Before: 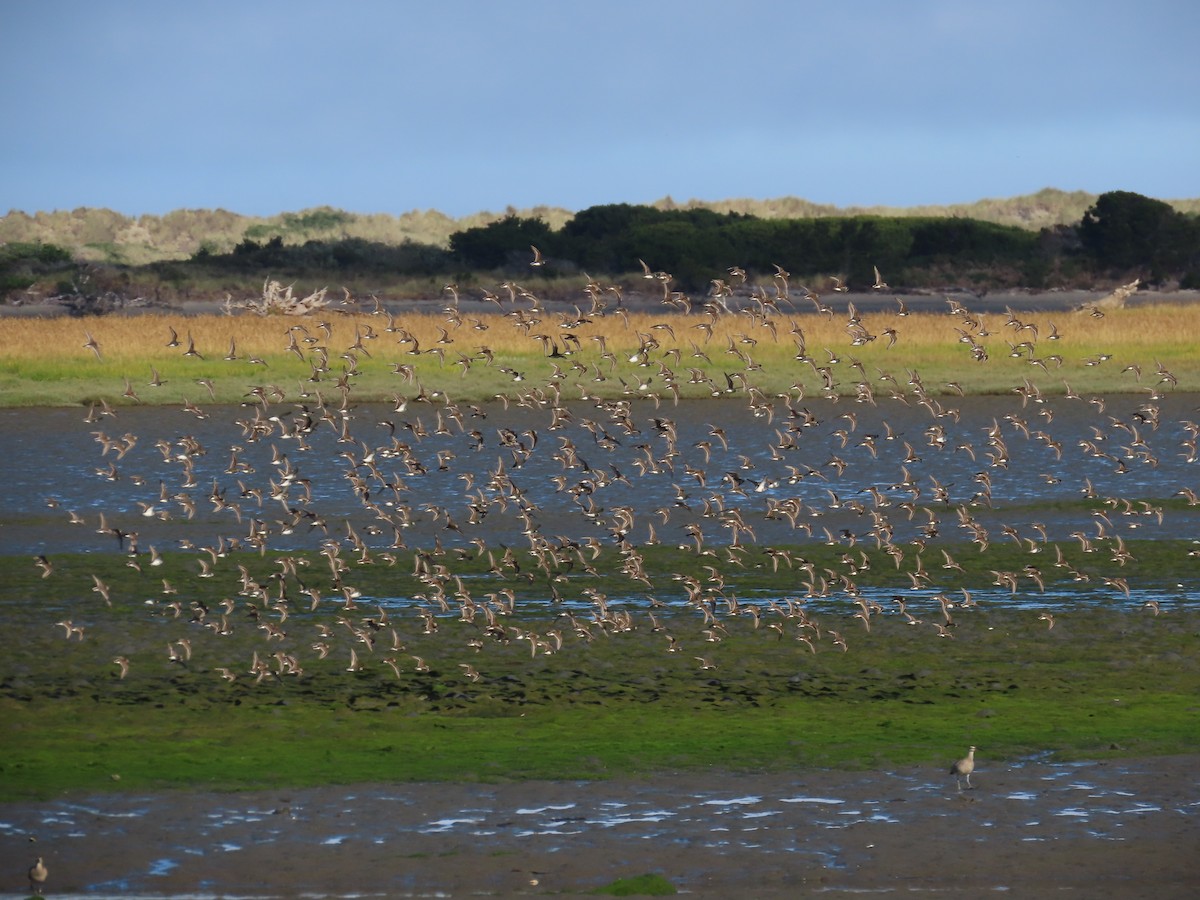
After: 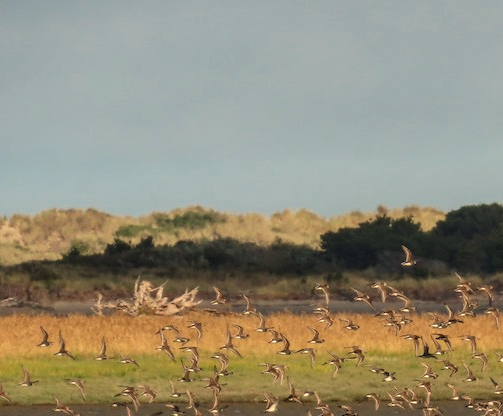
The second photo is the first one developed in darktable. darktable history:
local contrast: highlights 0%, shadows 0%, detail 133%
crop and rotate: left 10.817%, top 0.062%, right 47.194%, bottom 53.626%
white balance: red 1.138, green 0.996, blue 0.812
